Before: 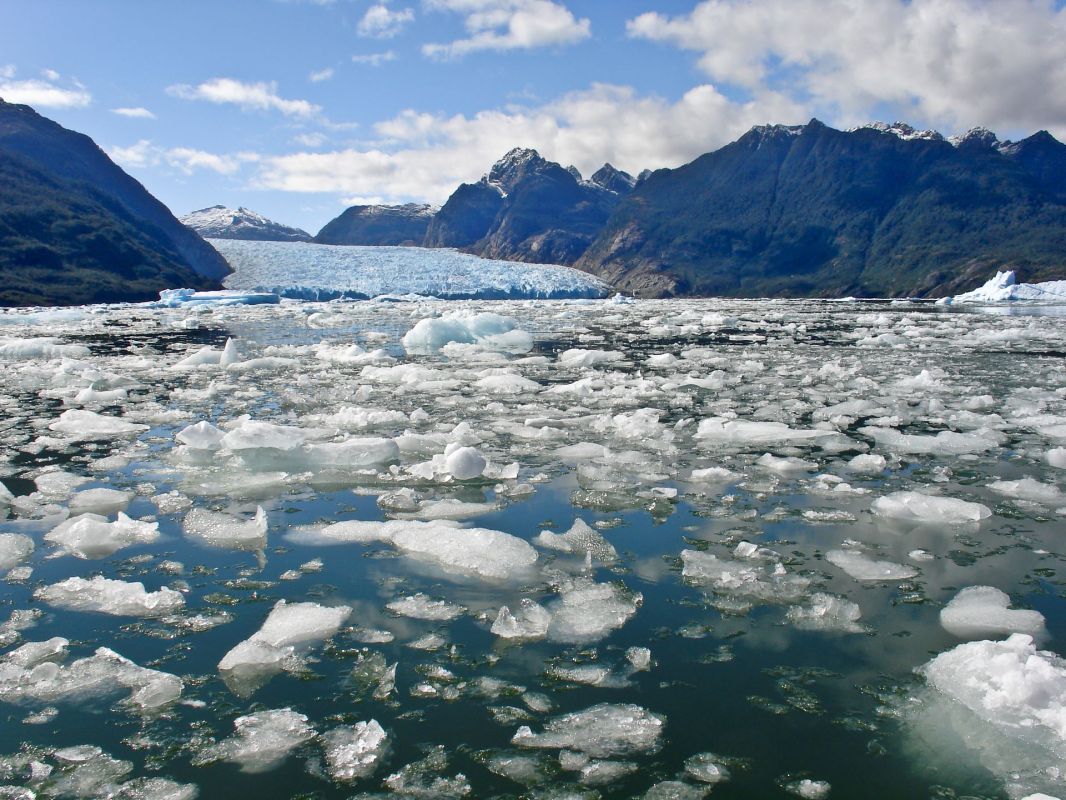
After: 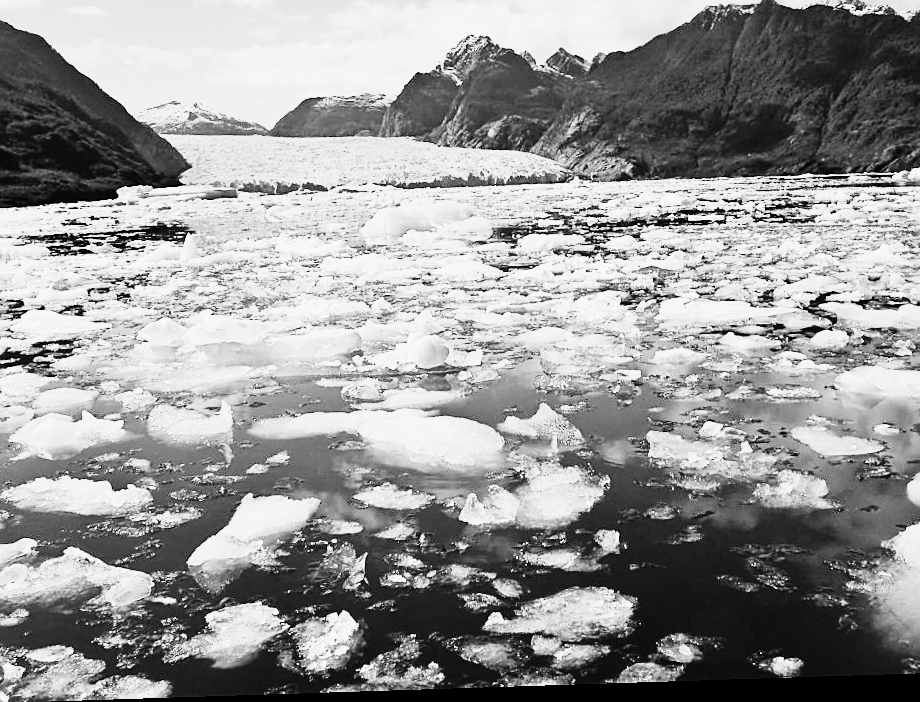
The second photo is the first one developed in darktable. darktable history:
crop and rotate: left 4.842%, top 15.51%, right 10.668%
shadows and highlights: radius 331.84, shadows 53.55, highlights -100, compress 94.63%, highlights color adjustment 73.23%, soften with gaussian
monochrome: a 32, b 64, size 2.3
sharpen: on, module defaults
rotate and perspective: rotation -1.77°, lens shift (horizontal) 0.004, automatic cropping off
rgb curve: curves: ch0 [(0, 0) (0.21, 0.15) (0.24, 0.21) (0.5, 0.75) (0.75, 0.96) (0.89, 0.99) (1, 1)]; ch1 [(0, 0.02) (0.21, 0.13) (0.25, 0.2) (0.5, 0.67) (0.75, 0.9) (0.89, 0.97) (1, 1)]; ch2 [(0, 0.02) (0.21, 0.13) (0.25, 0.2) (0.5, 0.67) (0.75, 0.9) (0.89, 0.97) (1, 1)], compensate middle gray true
white balance: red 1.009, blue 1.027
